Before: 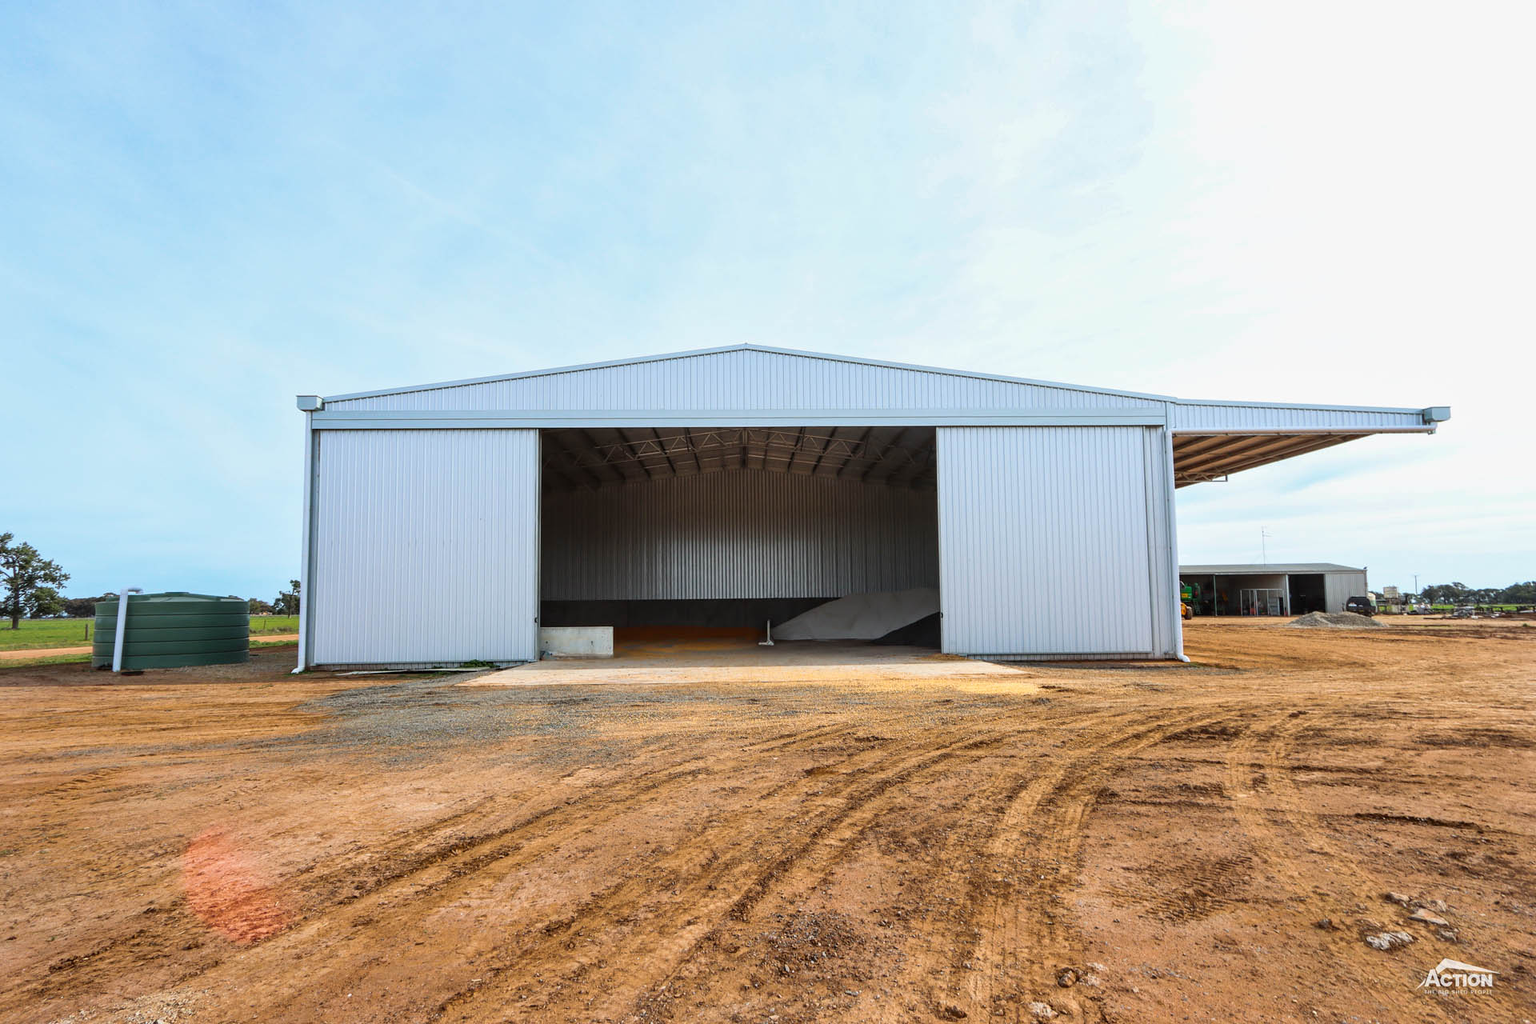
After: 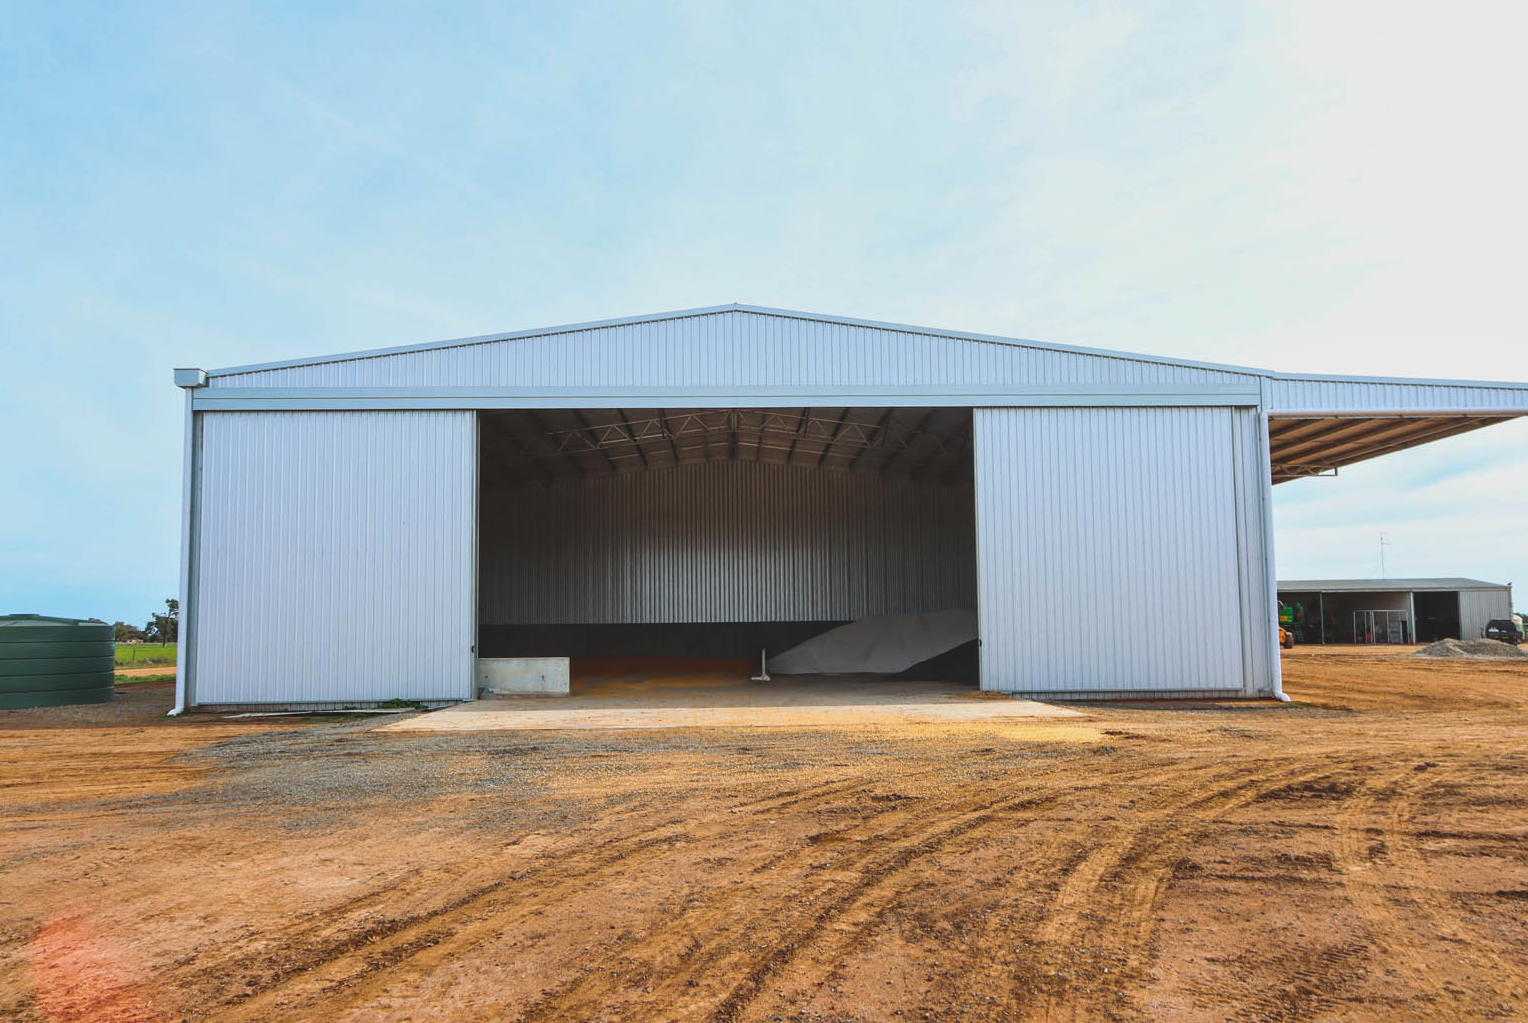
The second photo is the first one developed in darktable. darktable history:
contrast brightness saturation: saturation 0.124
crop and rotate: left 10.282%, top 9.898%, right 10.094%, bottom 10.111%
tone equalizer: on, module defaults
exposure: black level correction -0.013, exposure -0.195 EV, compensate highlight preservation false
